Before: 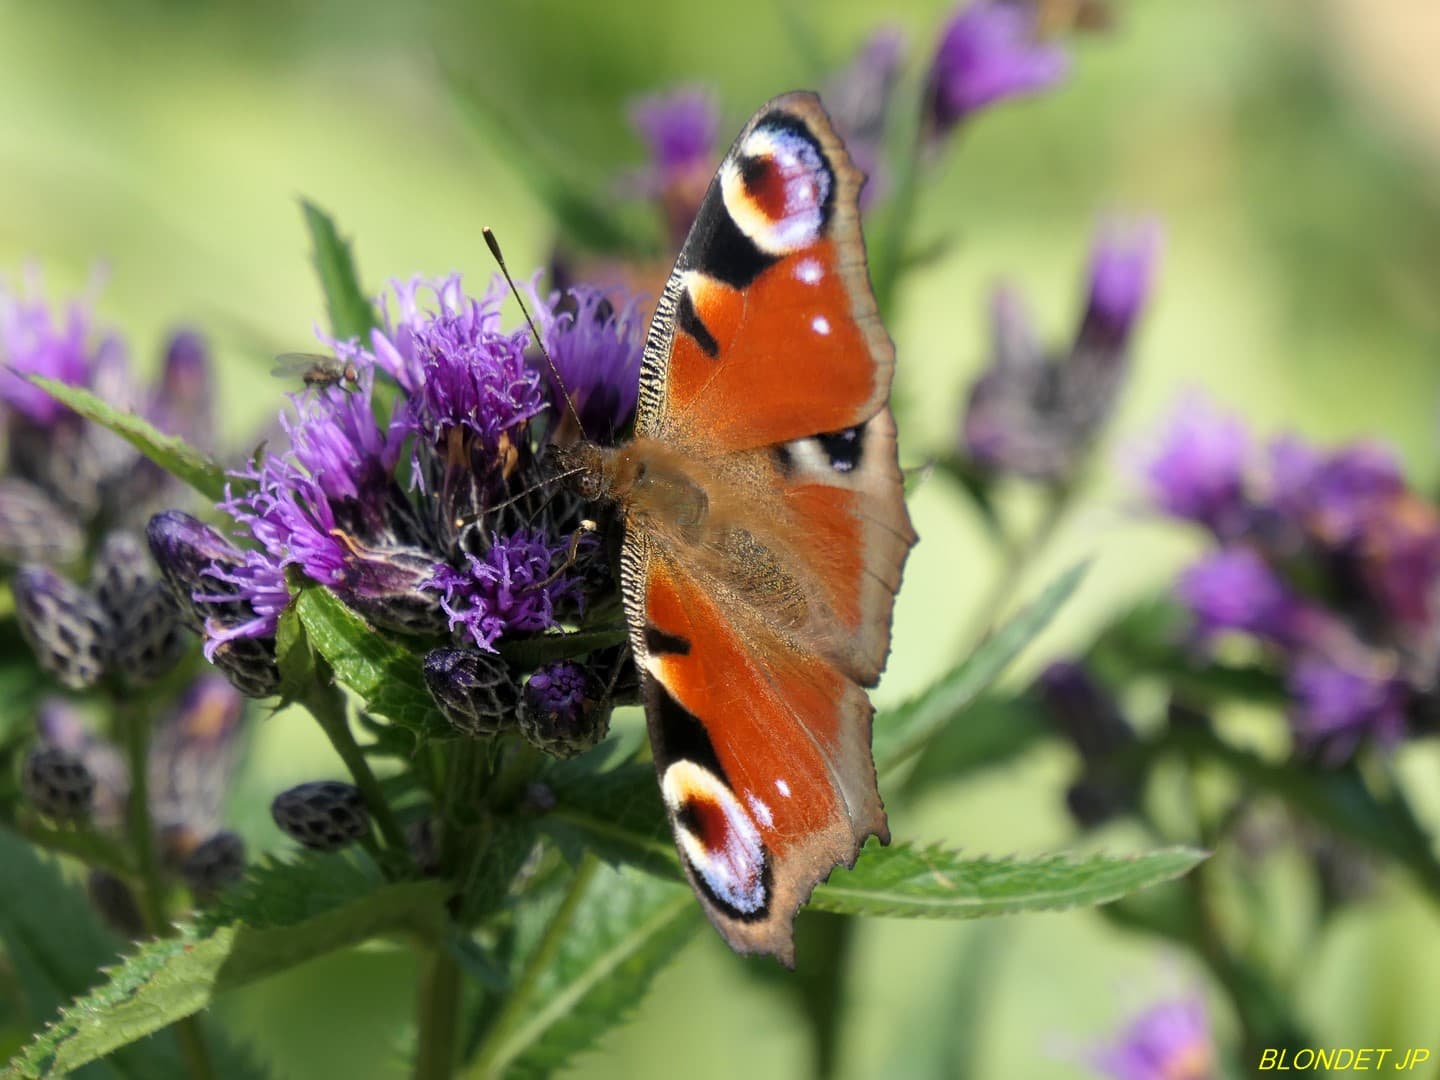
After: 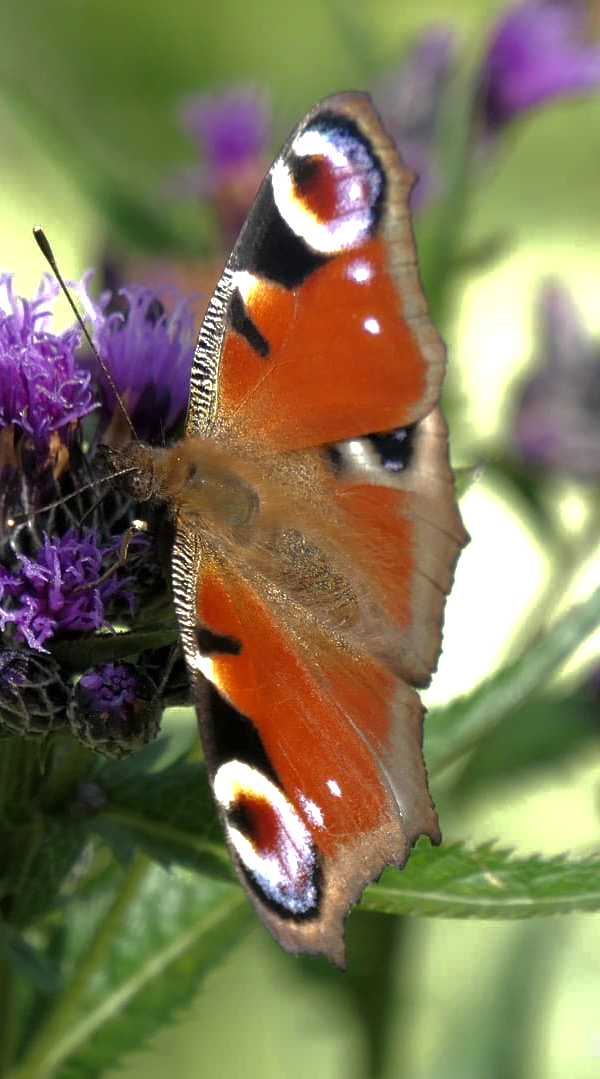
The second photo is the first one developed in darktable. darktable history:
crop: left 31.229%, right 27.105%
exposure: black level correction 0, exposure 0.68 EV, compensate exposure bias true, compensate highlight preservation false
white balance: emerald 1
base curve: curves: ch0 [(0, 0) (0.826, 0.587) (1, 1)]
